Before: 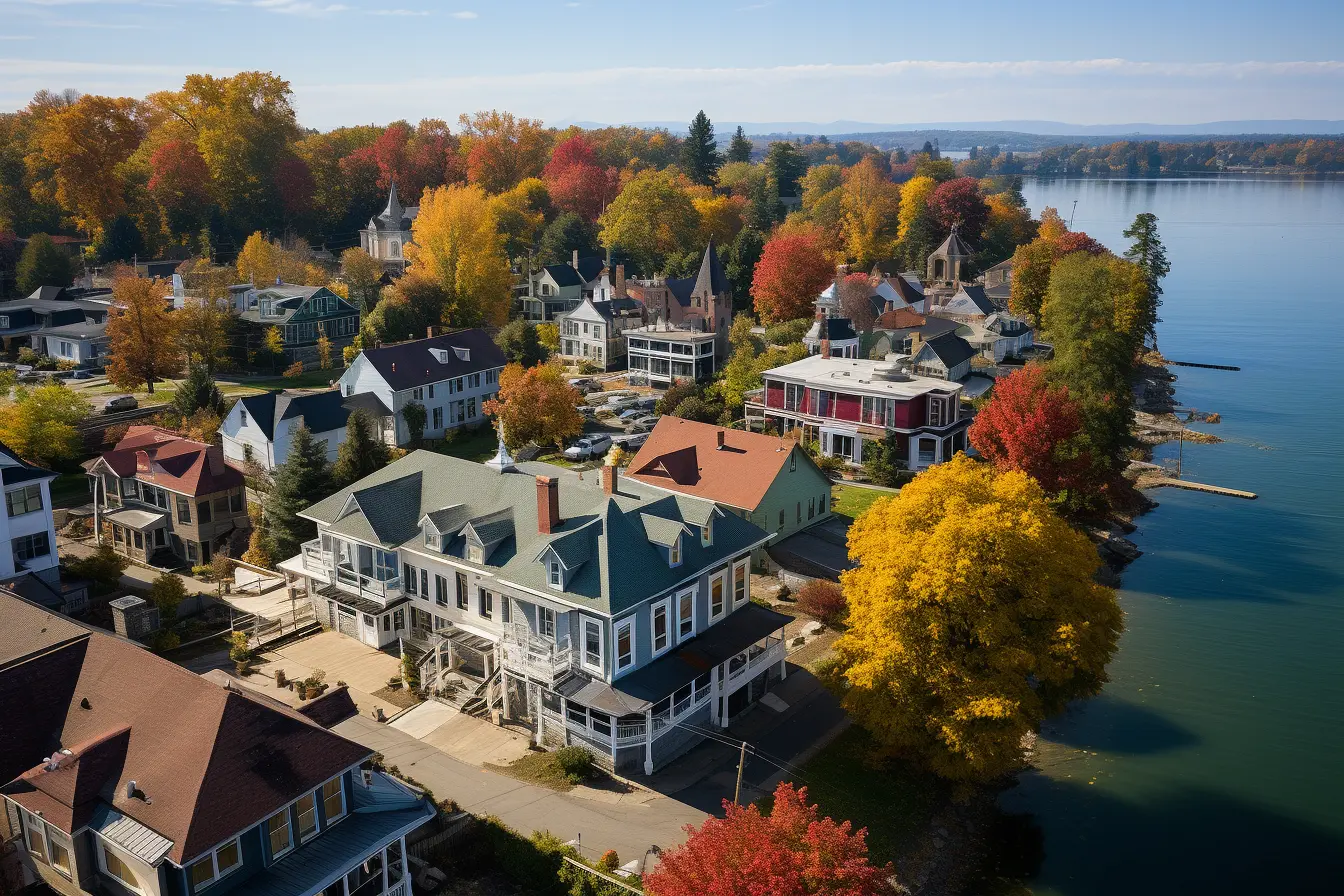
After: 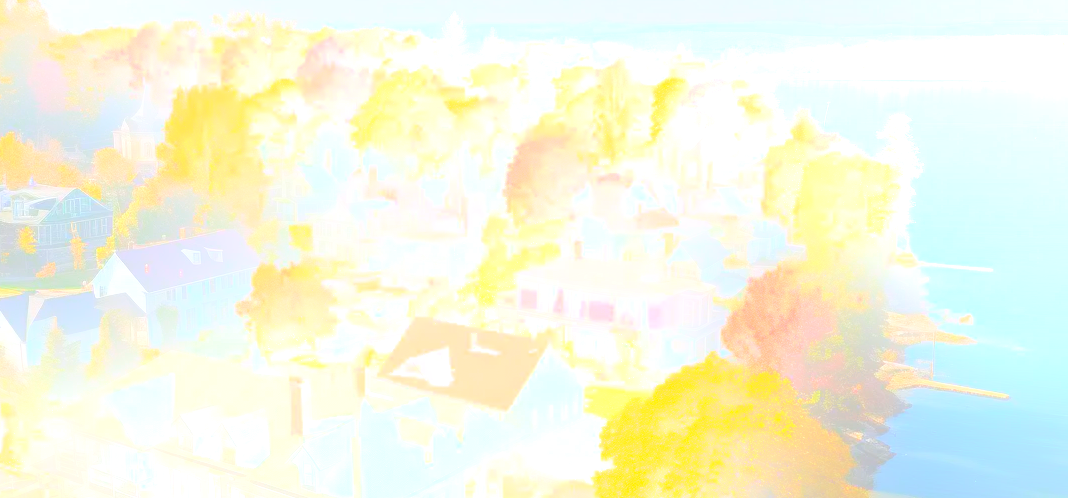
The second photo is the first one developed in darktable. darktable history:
bloom: size 25%, threshold 5%, strength 90%
crop: left 18.38%, top 11.092%, right 2.134%, bottom 33.217%
exposure: black level correction 0, exposure 1.015 EV, compensate exposure bias true, compensate highlight preservation false
